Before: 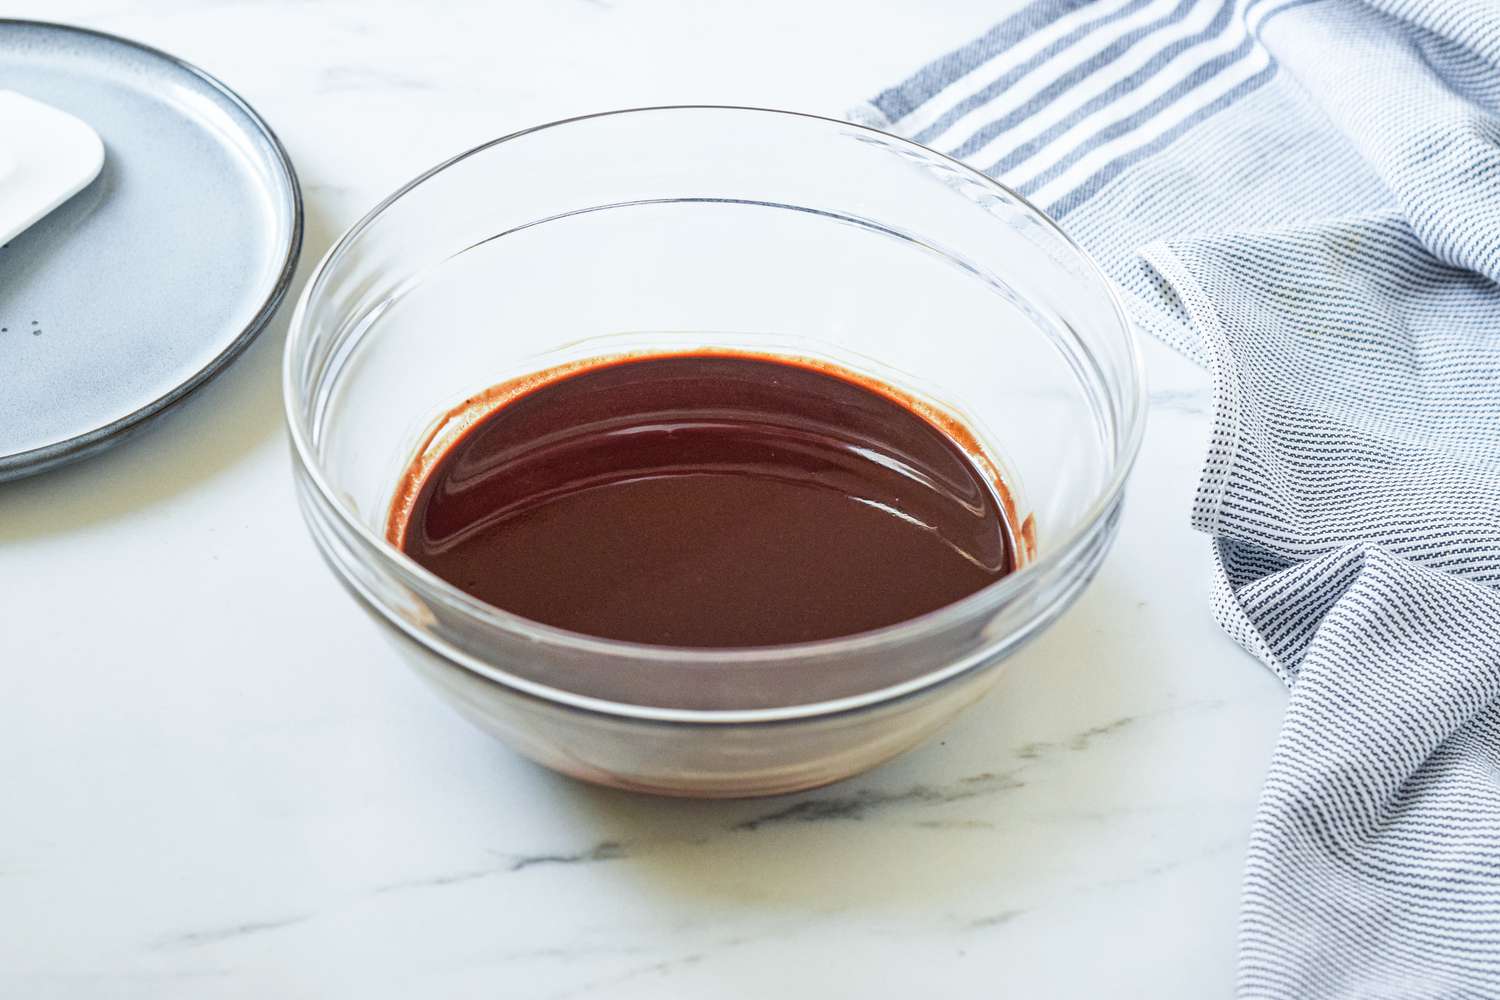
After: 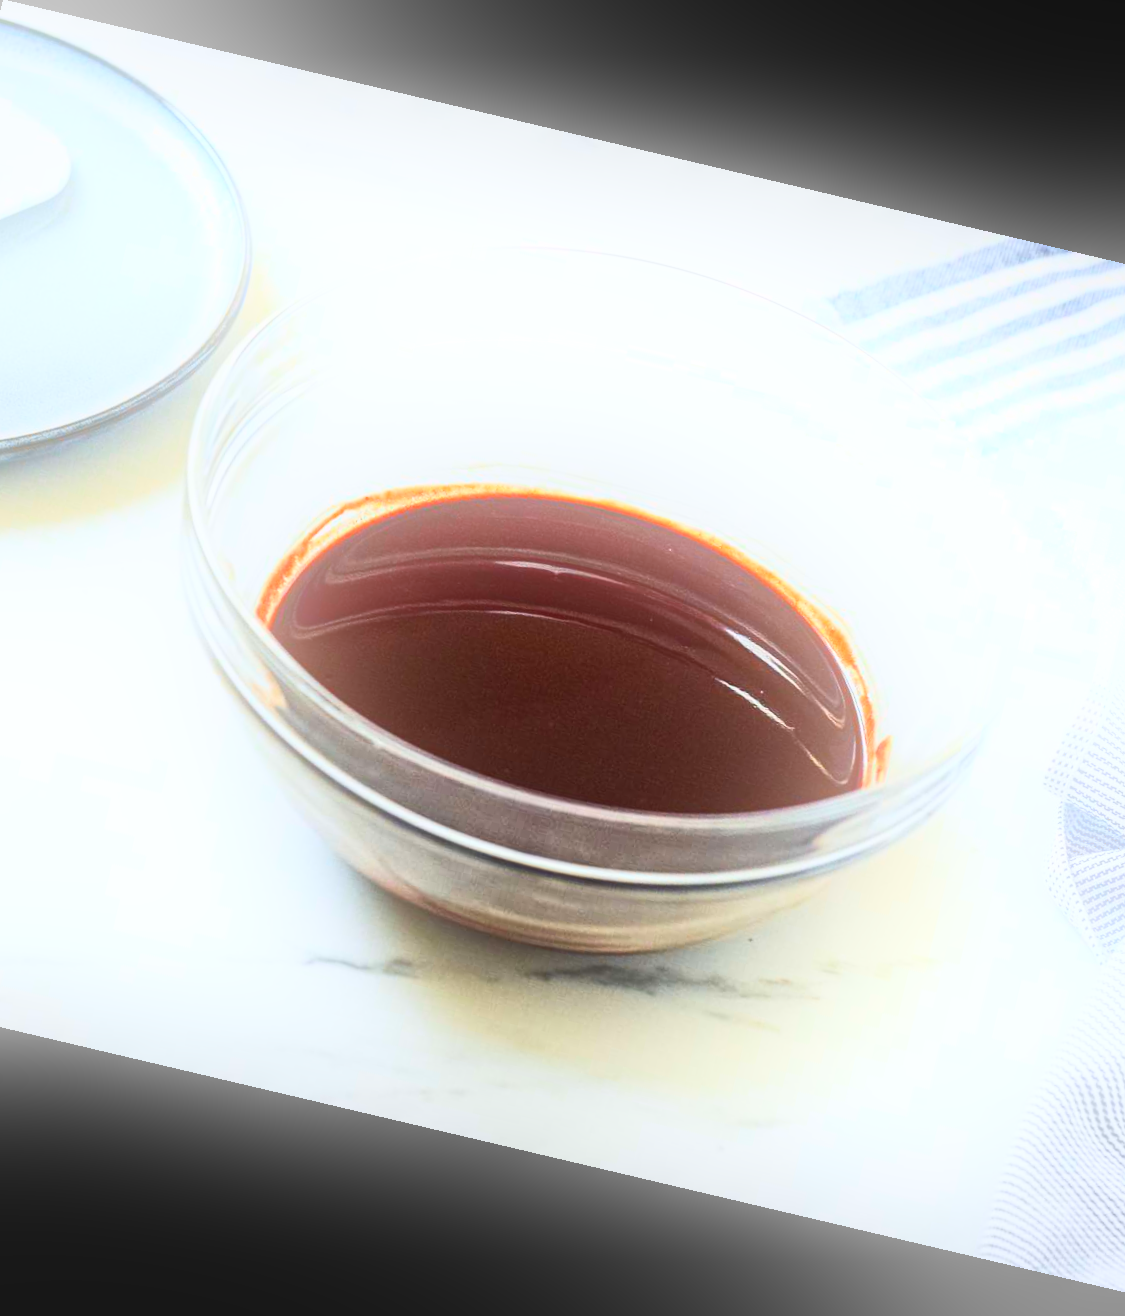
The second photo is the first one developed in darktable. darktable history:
rotate and perspective: rotation 13.27°, automatic cropping off
crop and rotate: left 13.409%, right 19.924%
contrast brightness saturation: contrast 0.32, brightness -0.08, saturation 0.17
bloom: on, module defaults
local contrast: on, module defaults
